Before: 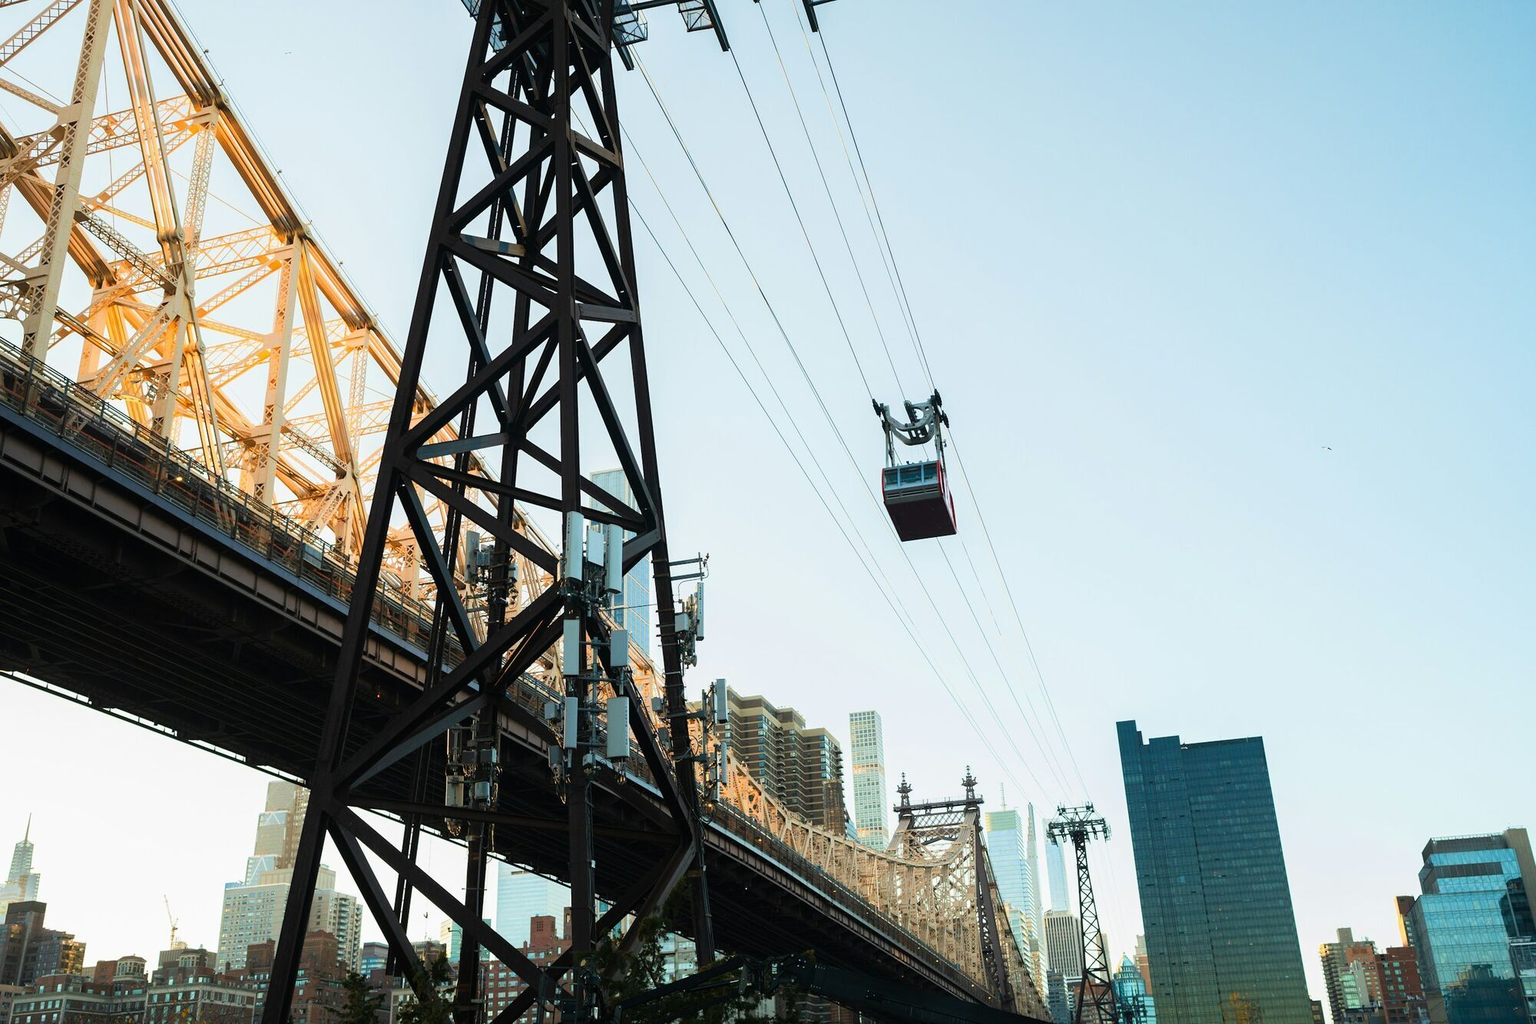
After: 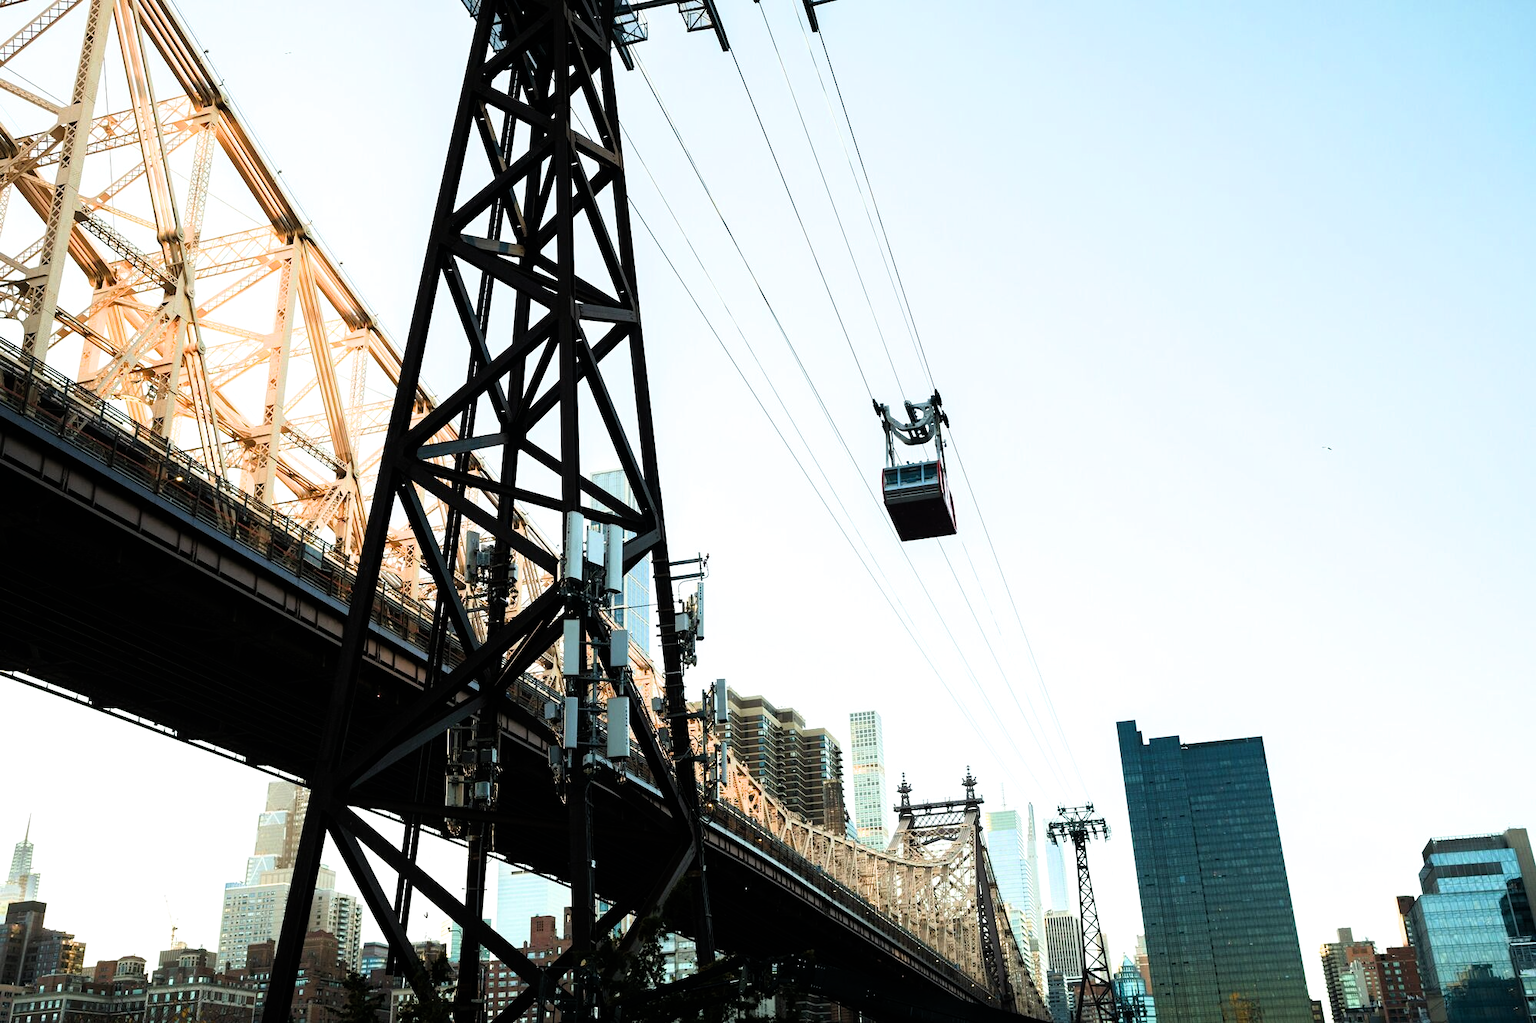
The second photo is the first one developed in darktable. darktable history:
filmic rgb: black relative exposure -8 EV, white relative exposure 2.2 EV, hardness 6.95, iterations of high-quality reconstruction 0
